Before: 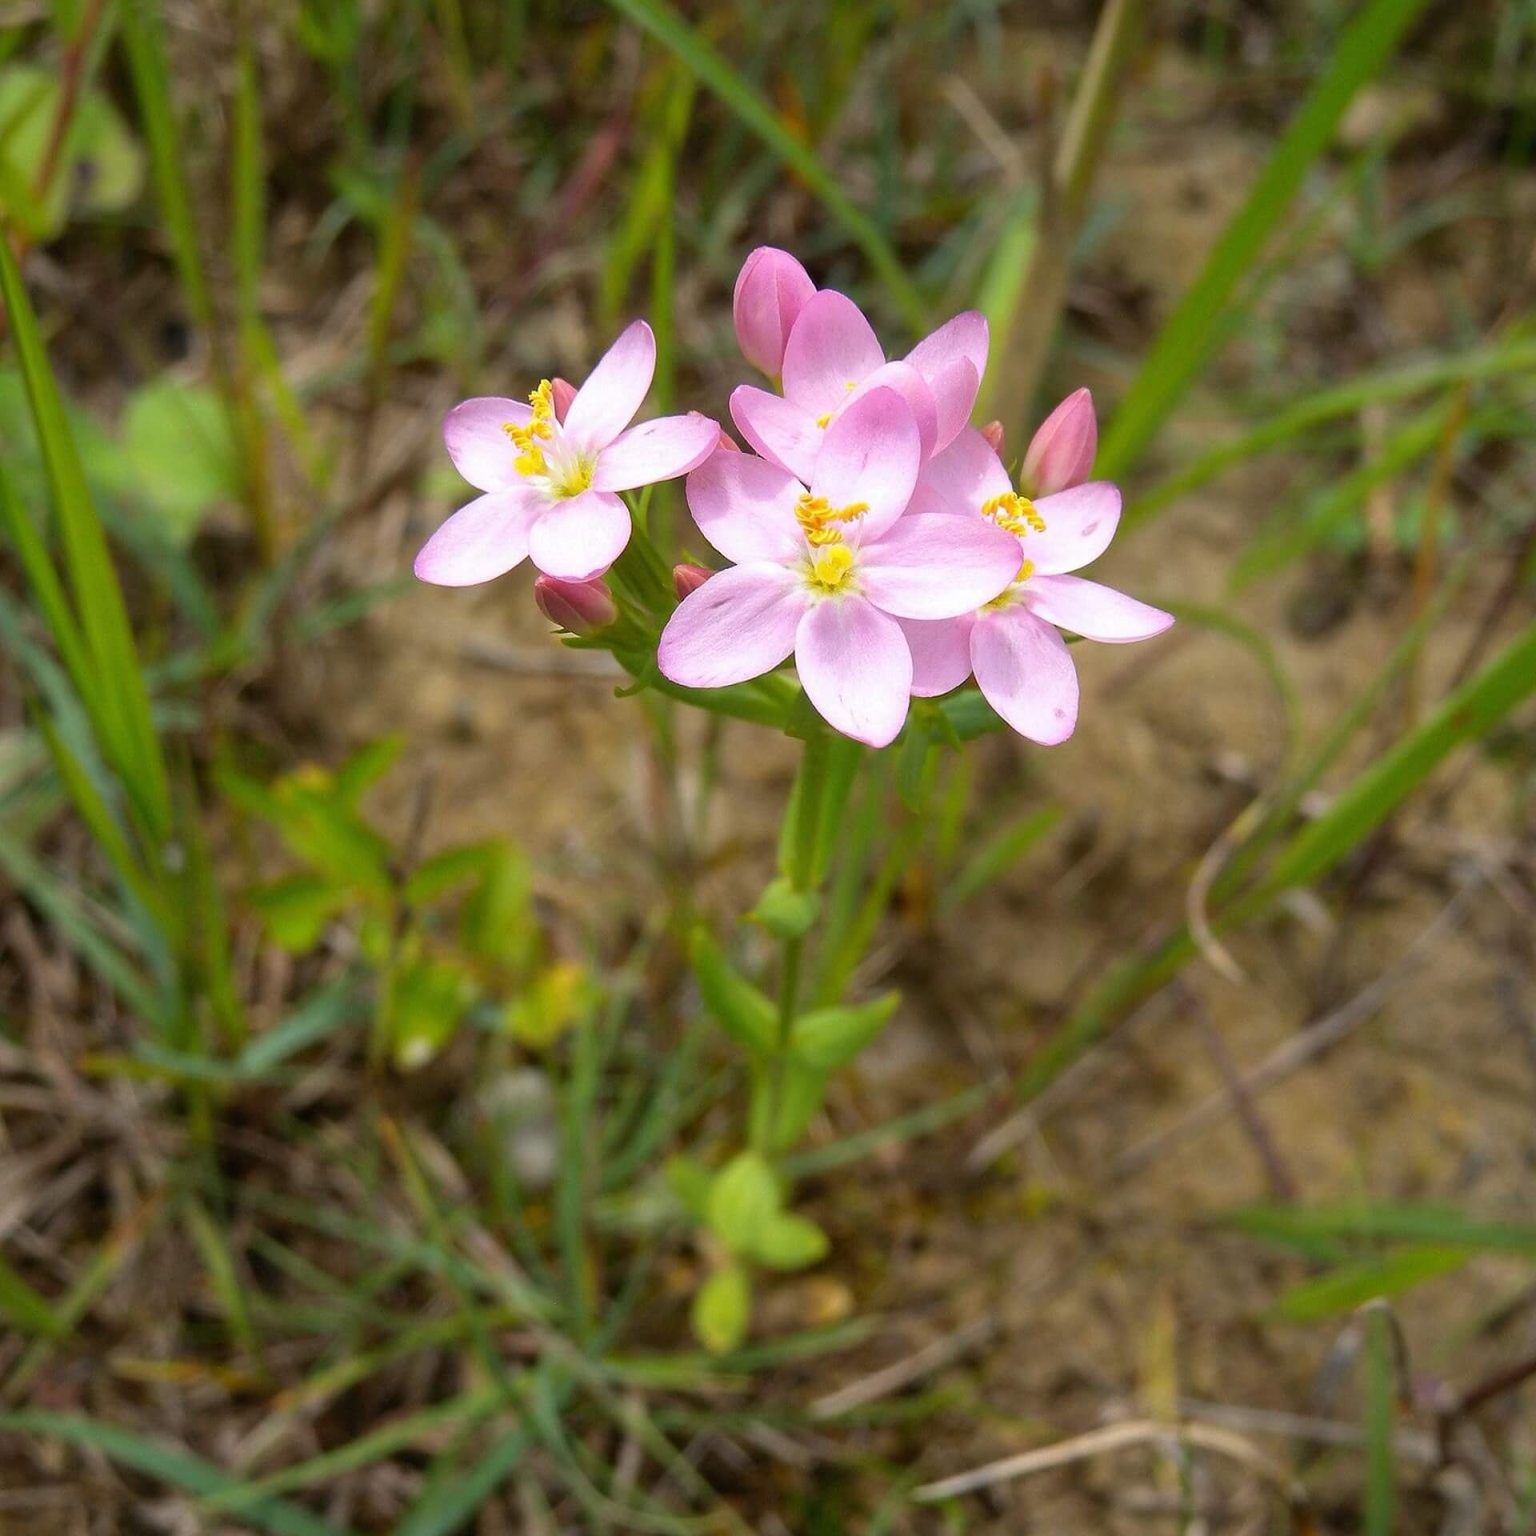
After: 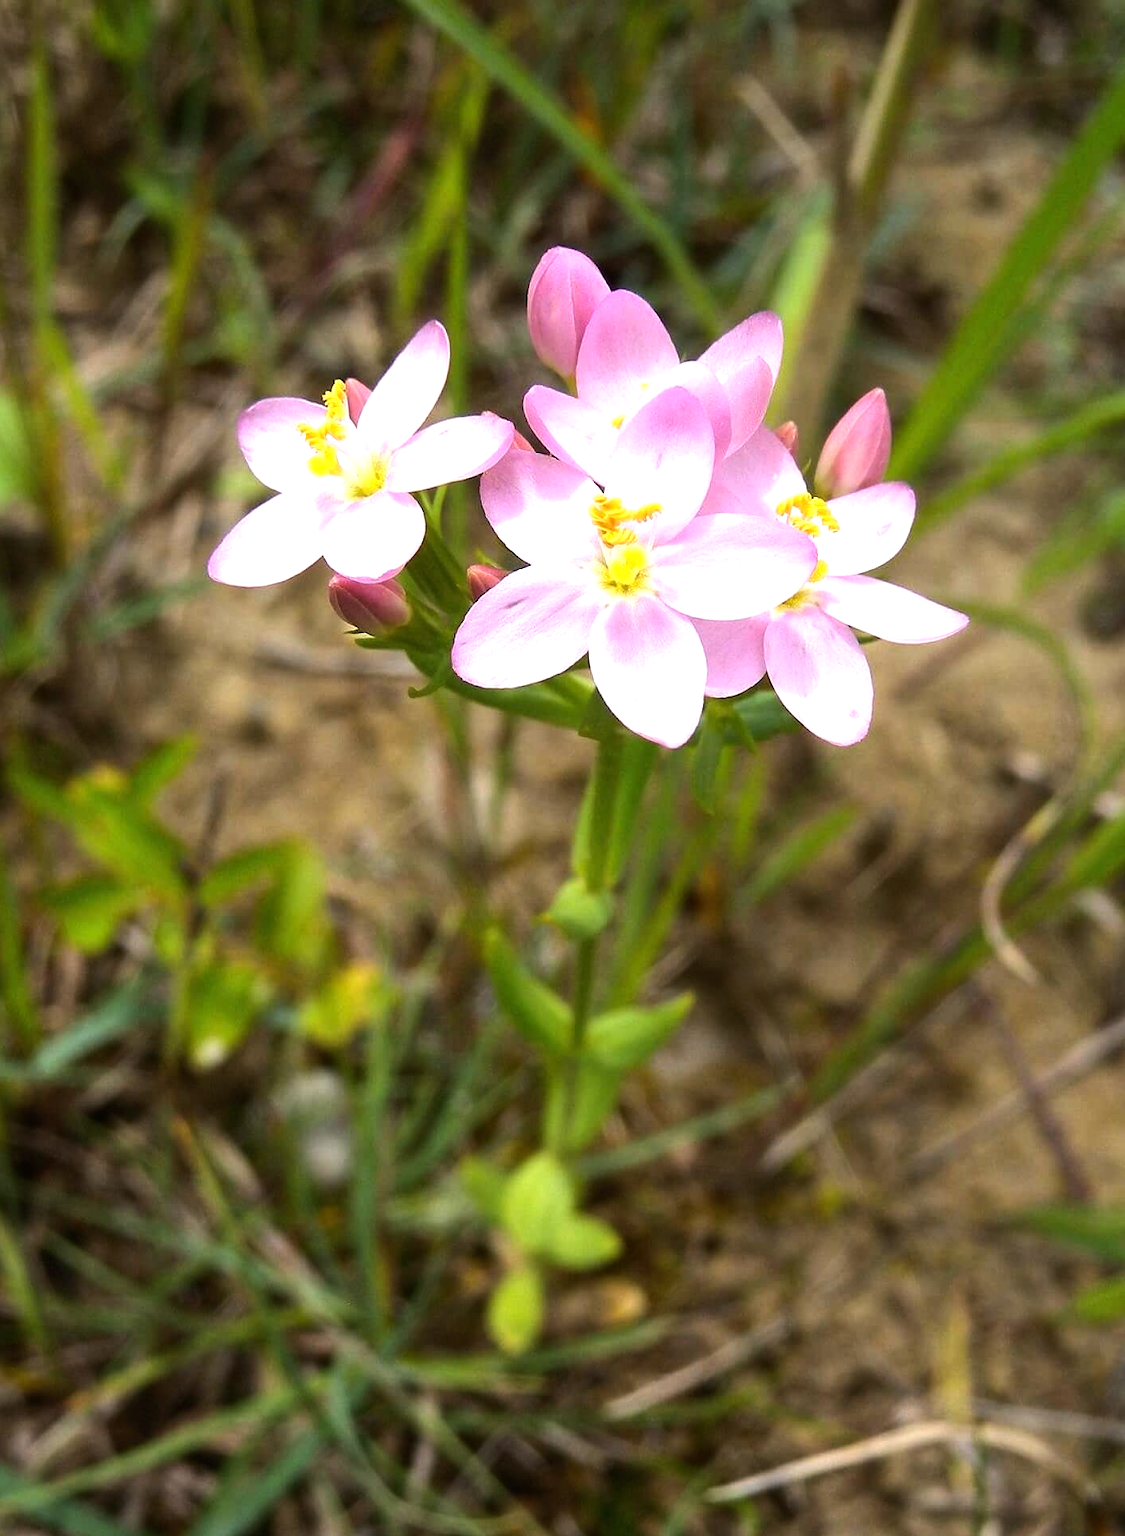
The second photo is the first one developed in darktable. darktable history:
tone equalizer: -8 EV -0.75 EV, -7 EV -0.7 EV, -6 EV -0.6 EV, -5 EV -0.4 EV, -3 EV 0.4 EV, -2 EV 0.6 EV, -1 EV 0.7 EV, +0 EV 0.75 EV, edges refinement/feathering 500, mask exposure compensation -1.57 EV, preserve details no
crop: left 13.443%, right 13.31%
